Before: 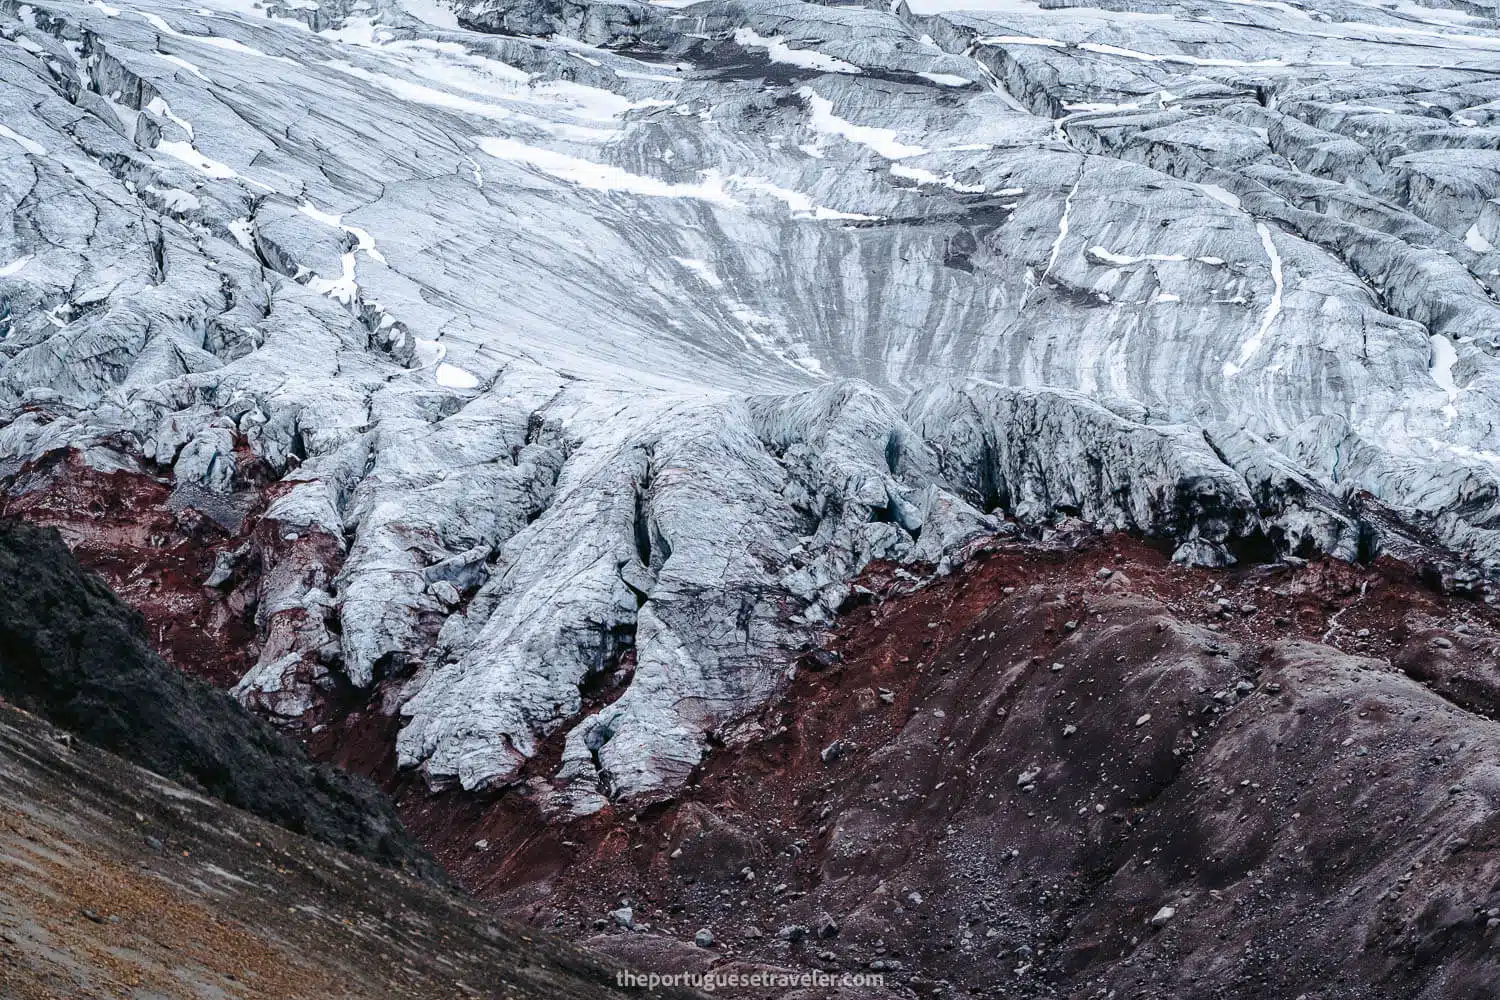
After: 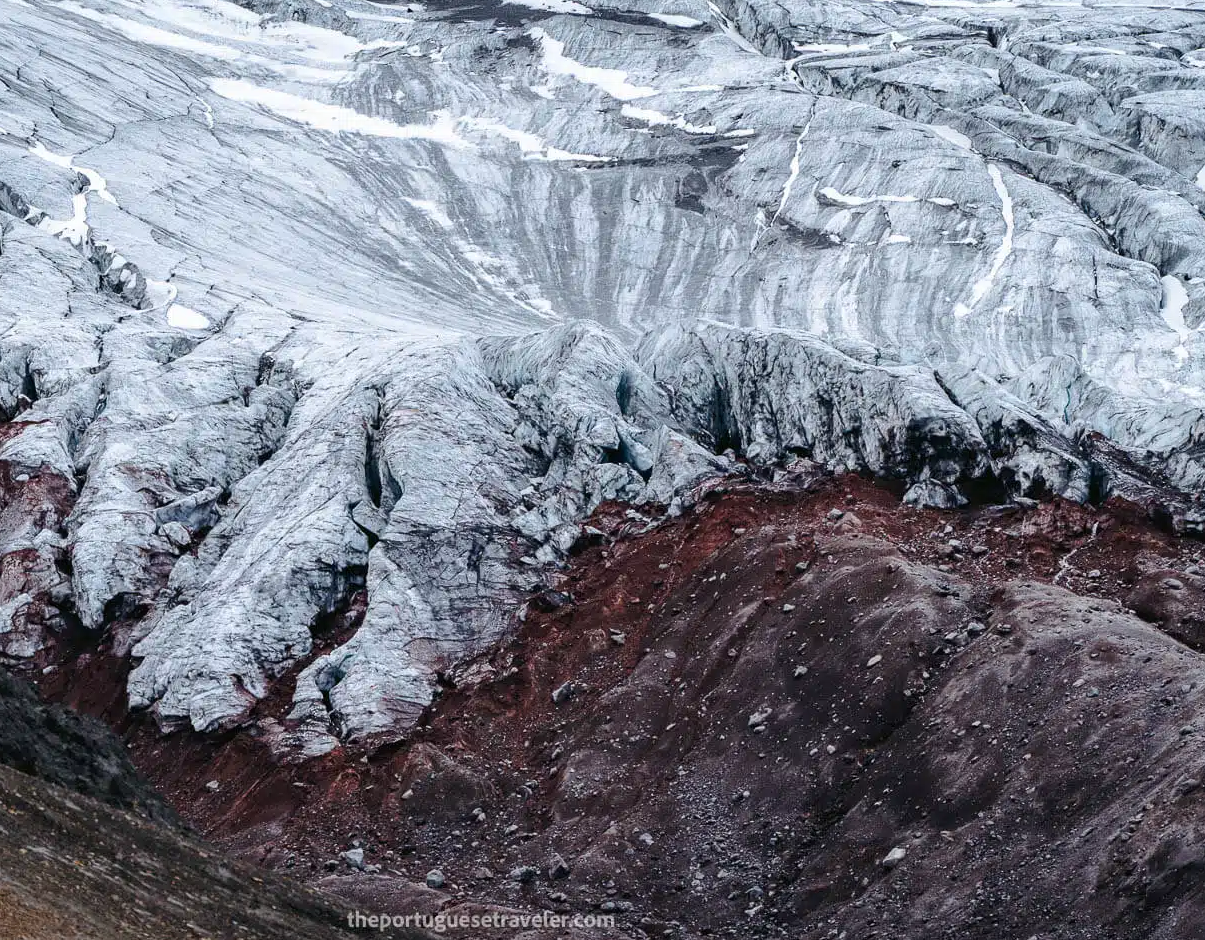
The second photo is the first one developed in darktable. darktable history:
tone equalizer: on, module defaults
crop and rotate: left 17.987%, top 5.949%, right 1.679%
